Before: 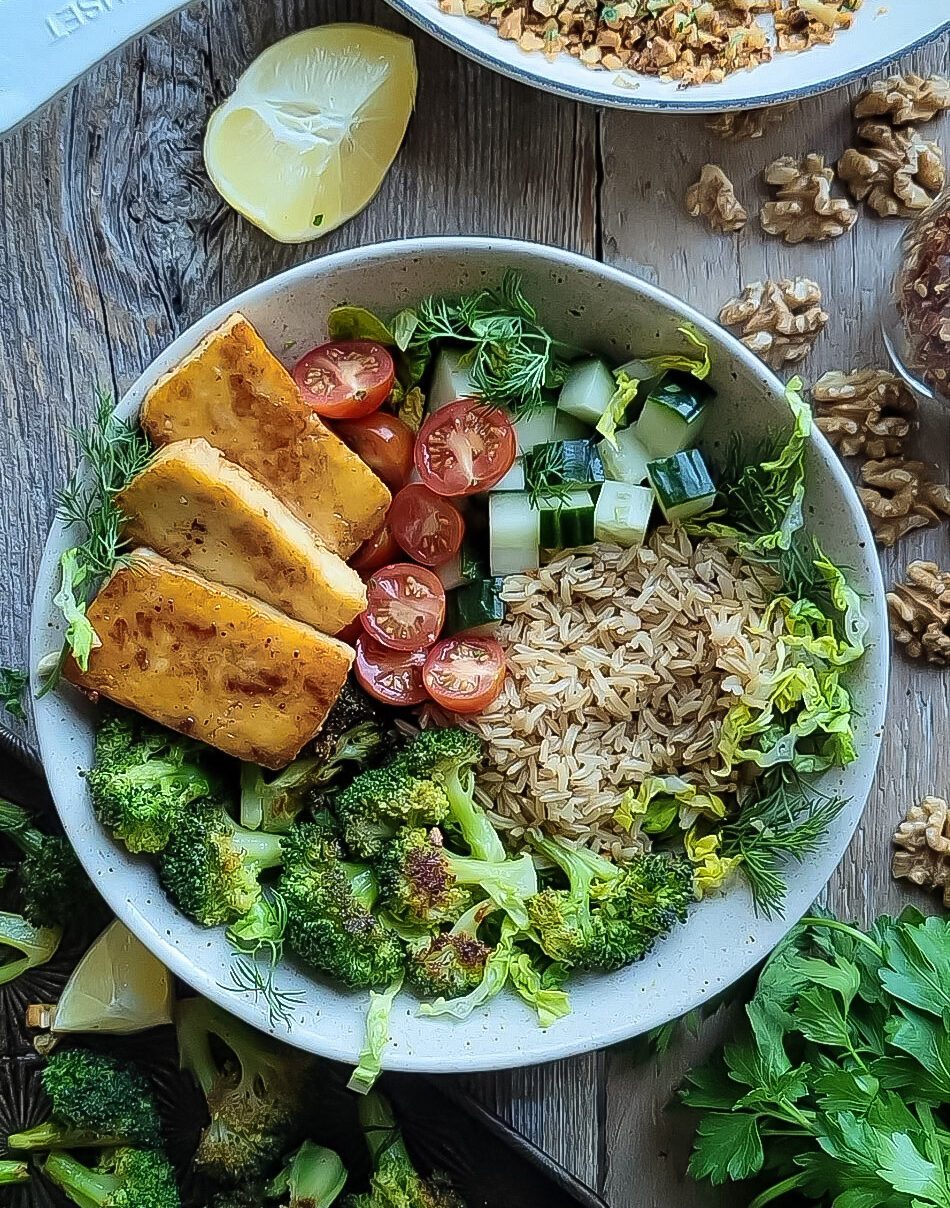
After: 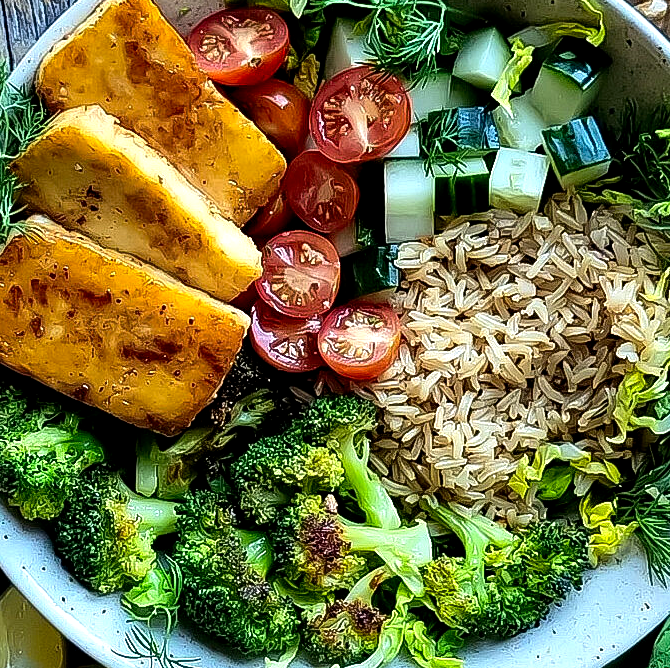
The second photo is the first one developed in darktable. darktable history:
crop: left 11.123%, top 27.61%, right 18.3%, bottom 17.034%
color balance: lift [0.991, 1, 1, 1], gamma [0.996, 1, 1, 1], input saturation 98.52%, contrast 20.34%, output saturation 103.72%
